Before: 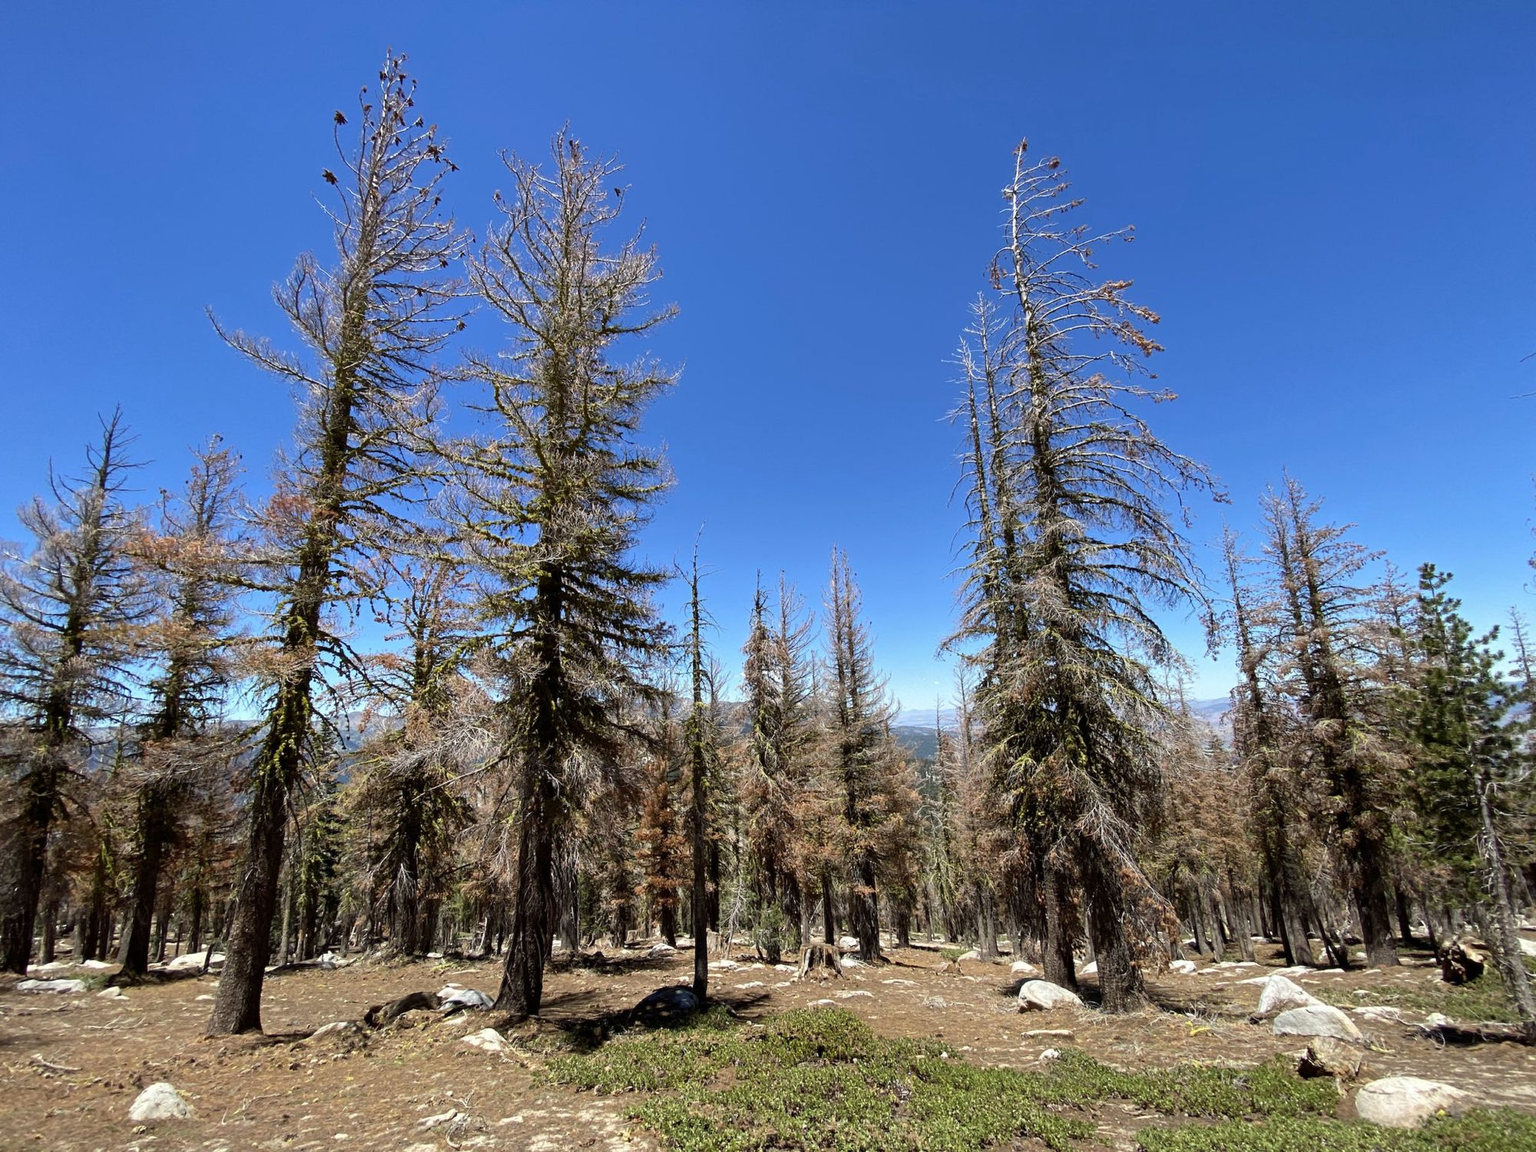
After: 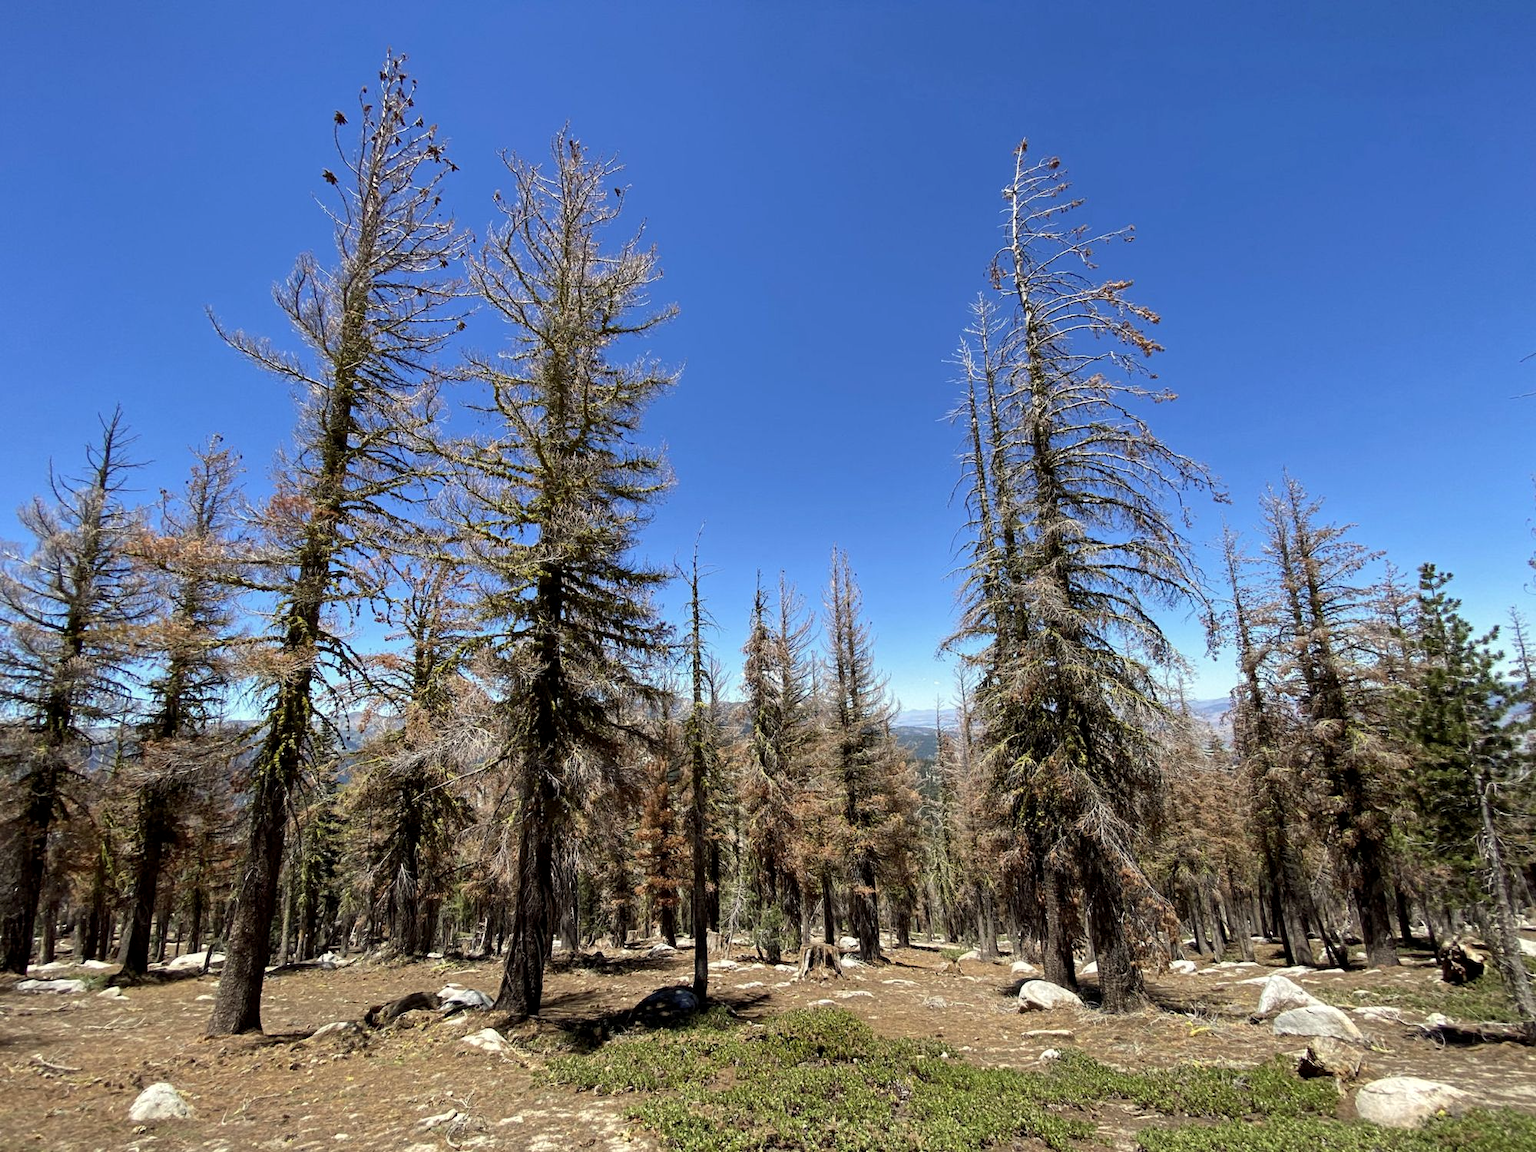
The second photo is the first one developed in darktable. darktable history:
local contrast: highlights 100%, shadows 100%, detail 120%, midtone range 0.2
color correction: highlights b* 3
